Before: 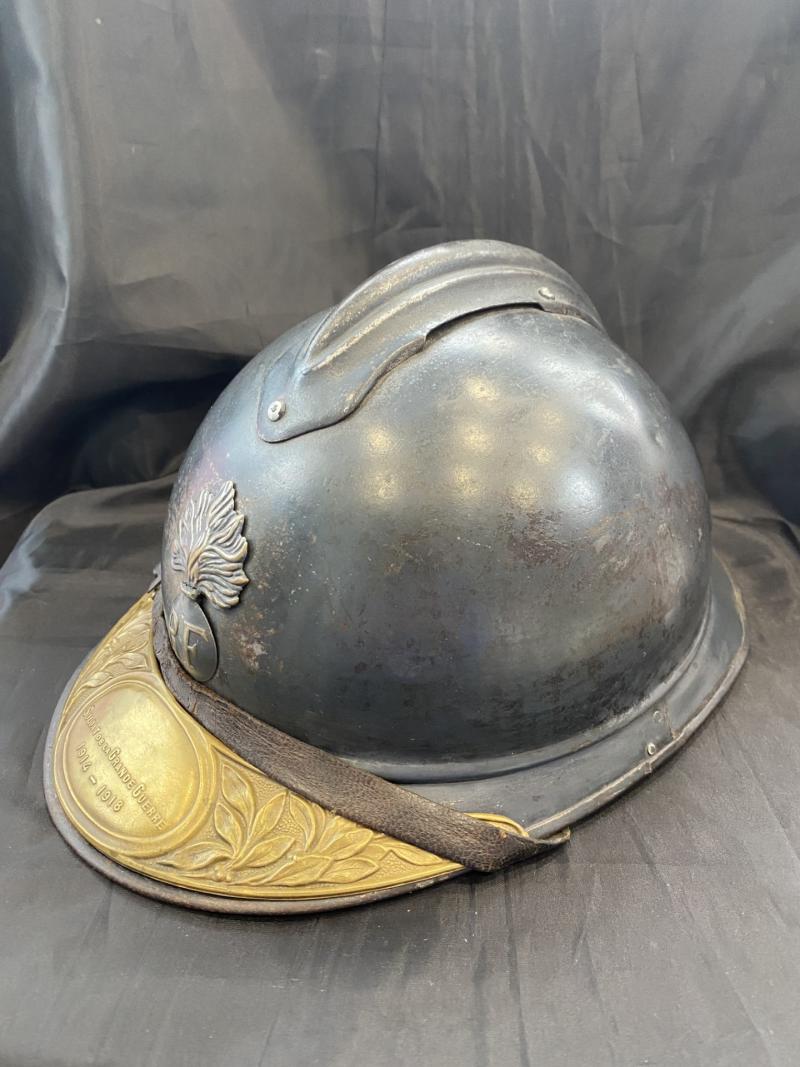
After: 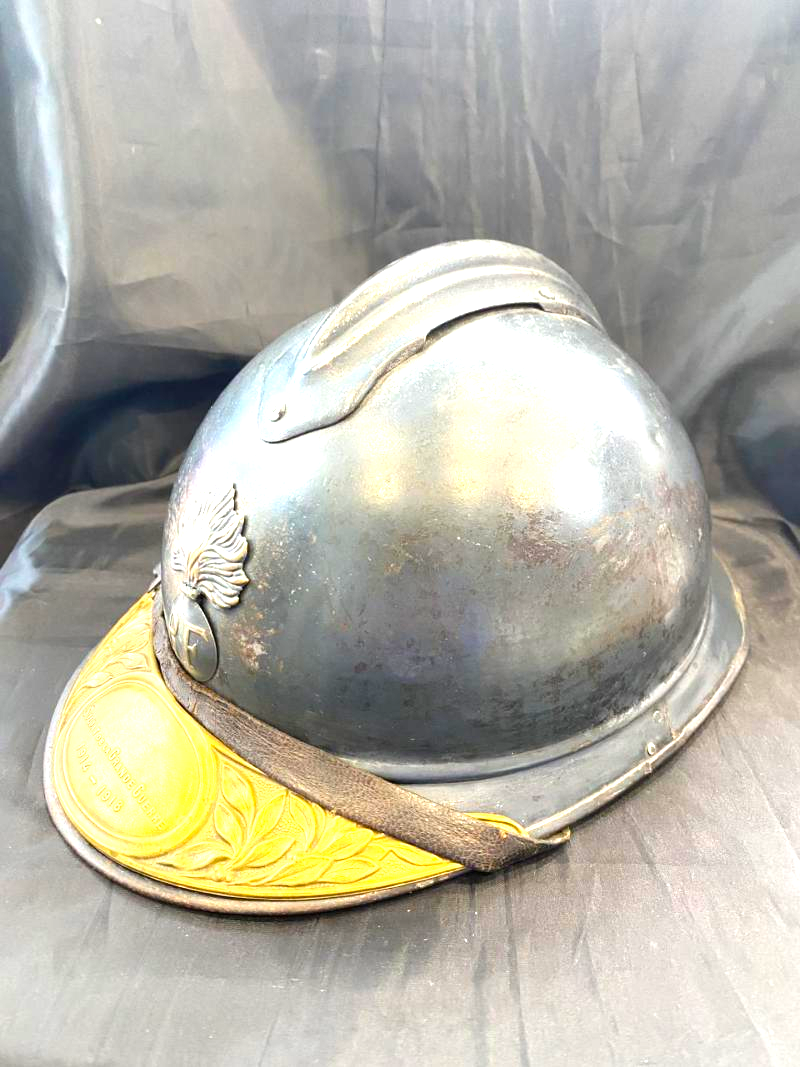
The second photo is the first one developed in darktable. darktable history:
exposure: black level correction 0, exposure 1.2 EV, compensate highlight preservation false
color balance rgb: perceptual saturation grading › global saturation 25%, global vibrance 20%
